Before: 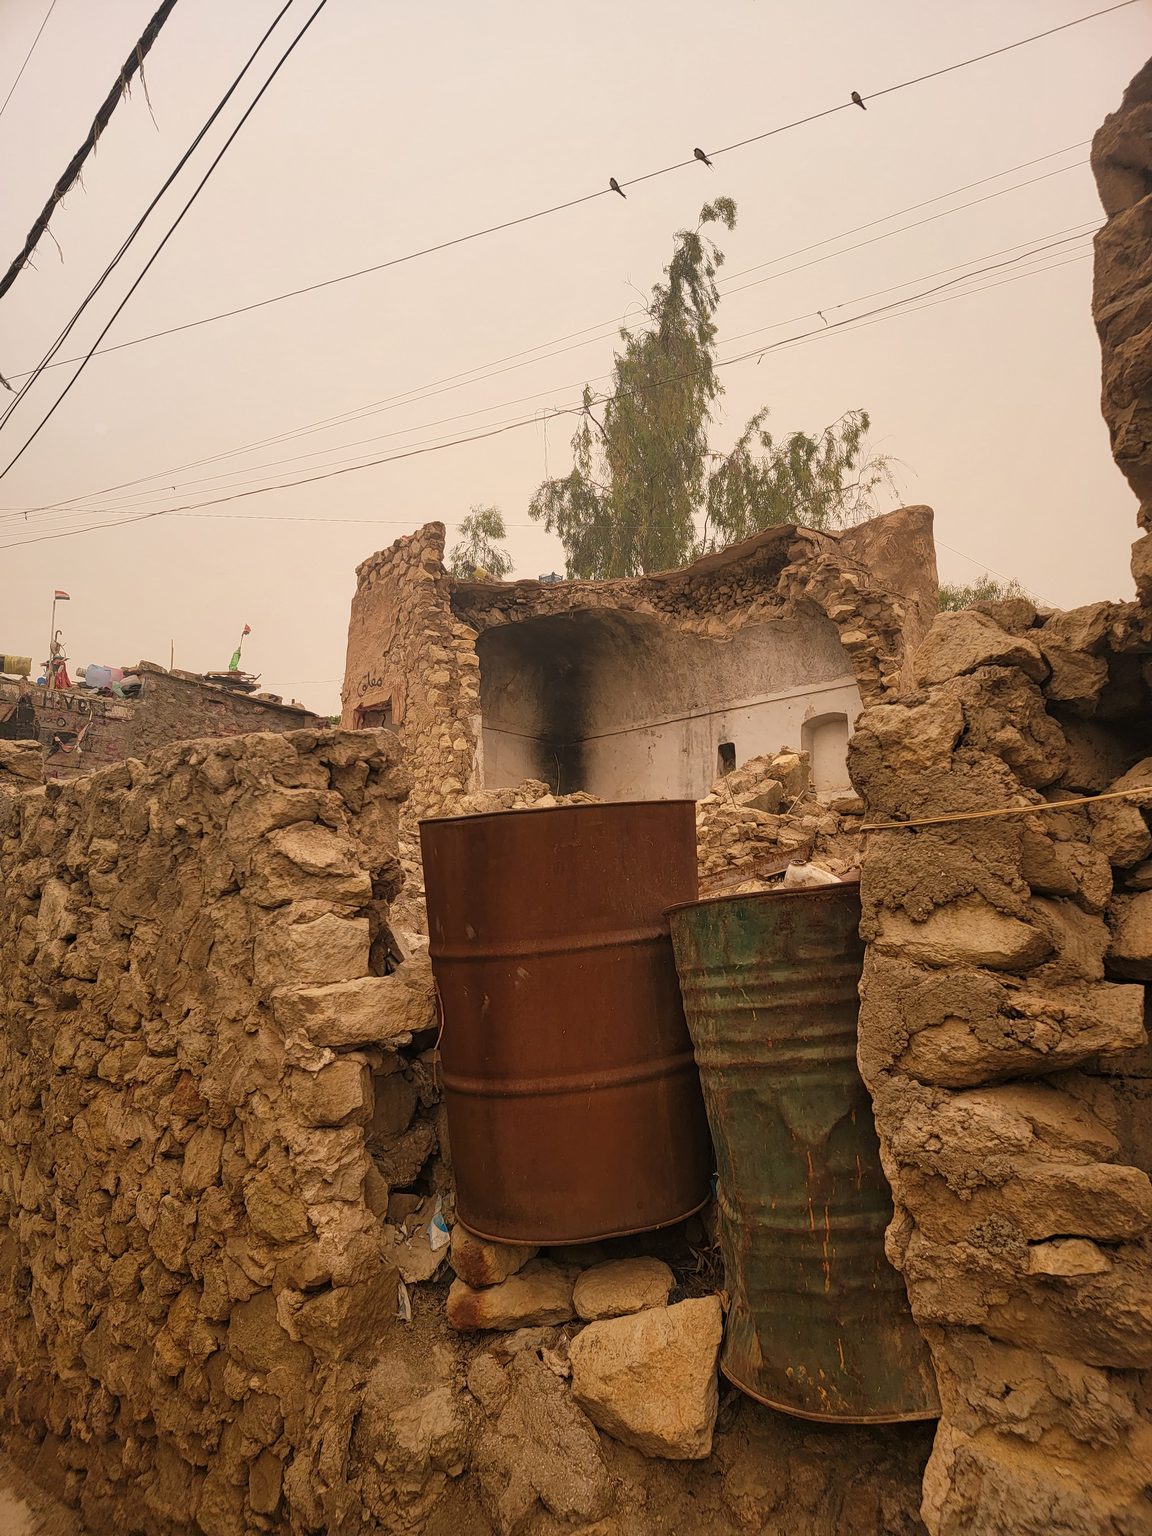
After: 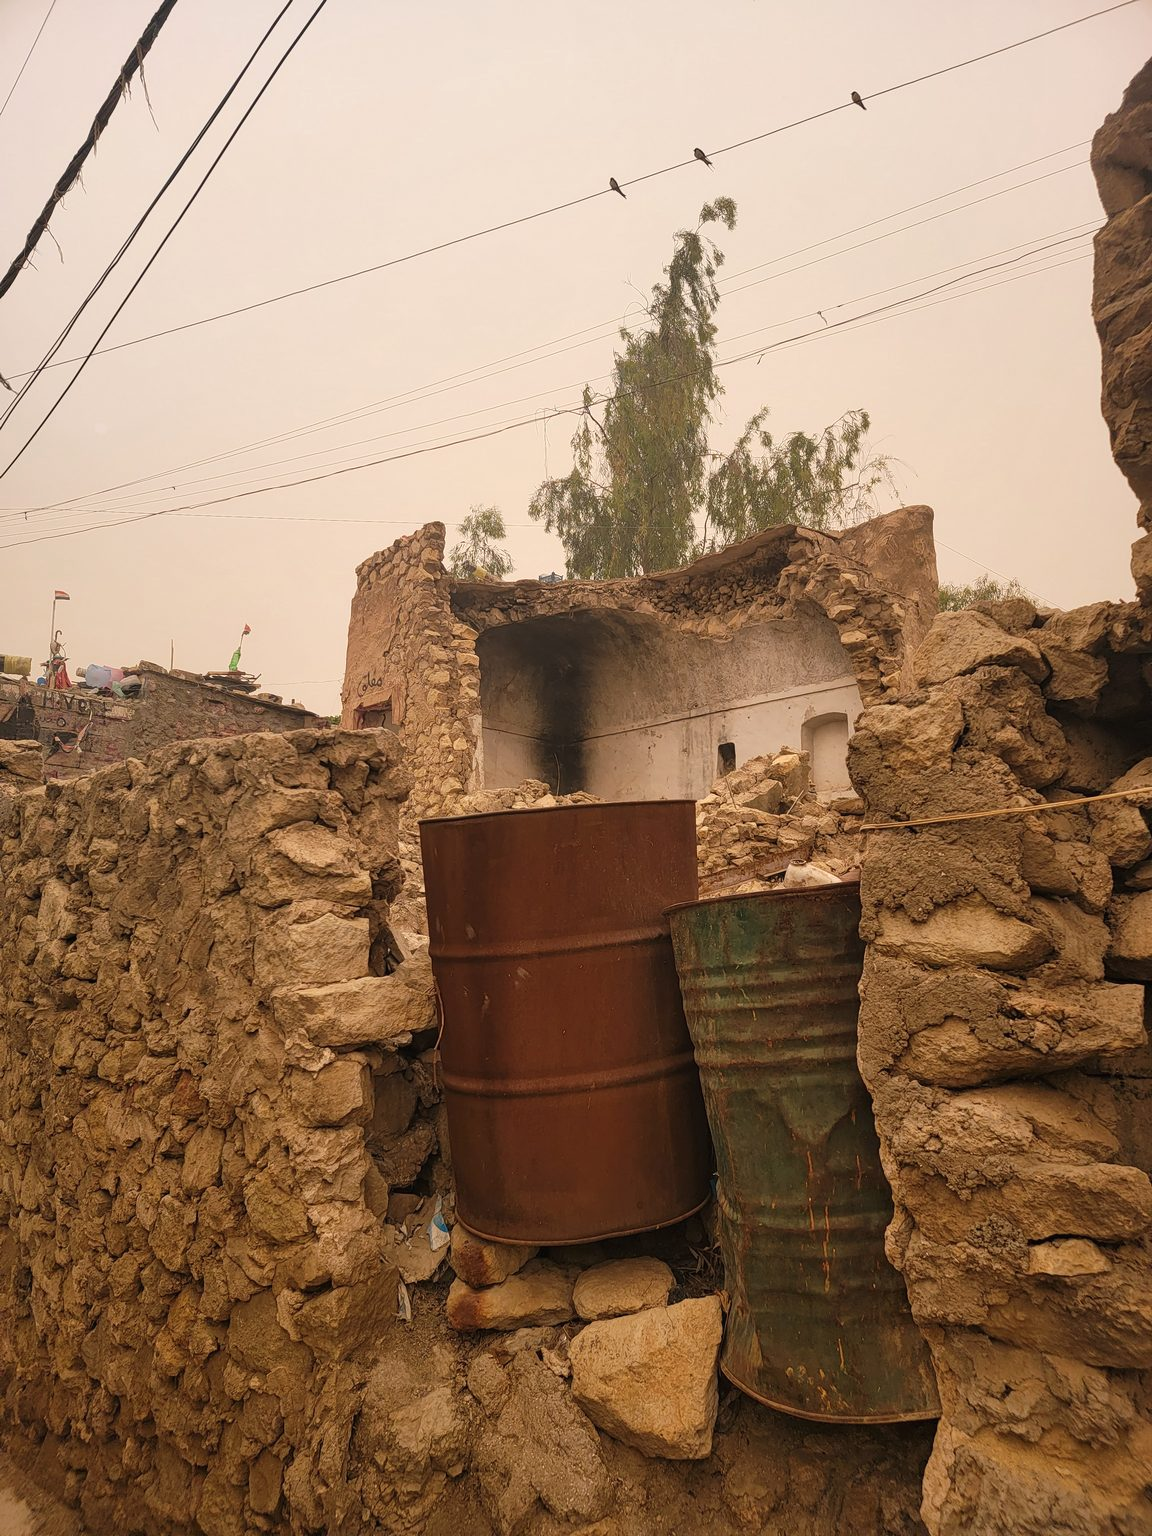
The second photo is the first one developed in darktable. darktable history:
exposure: black level correction -0.001, exposure 0.08 EV, compensate highlight preservation false
